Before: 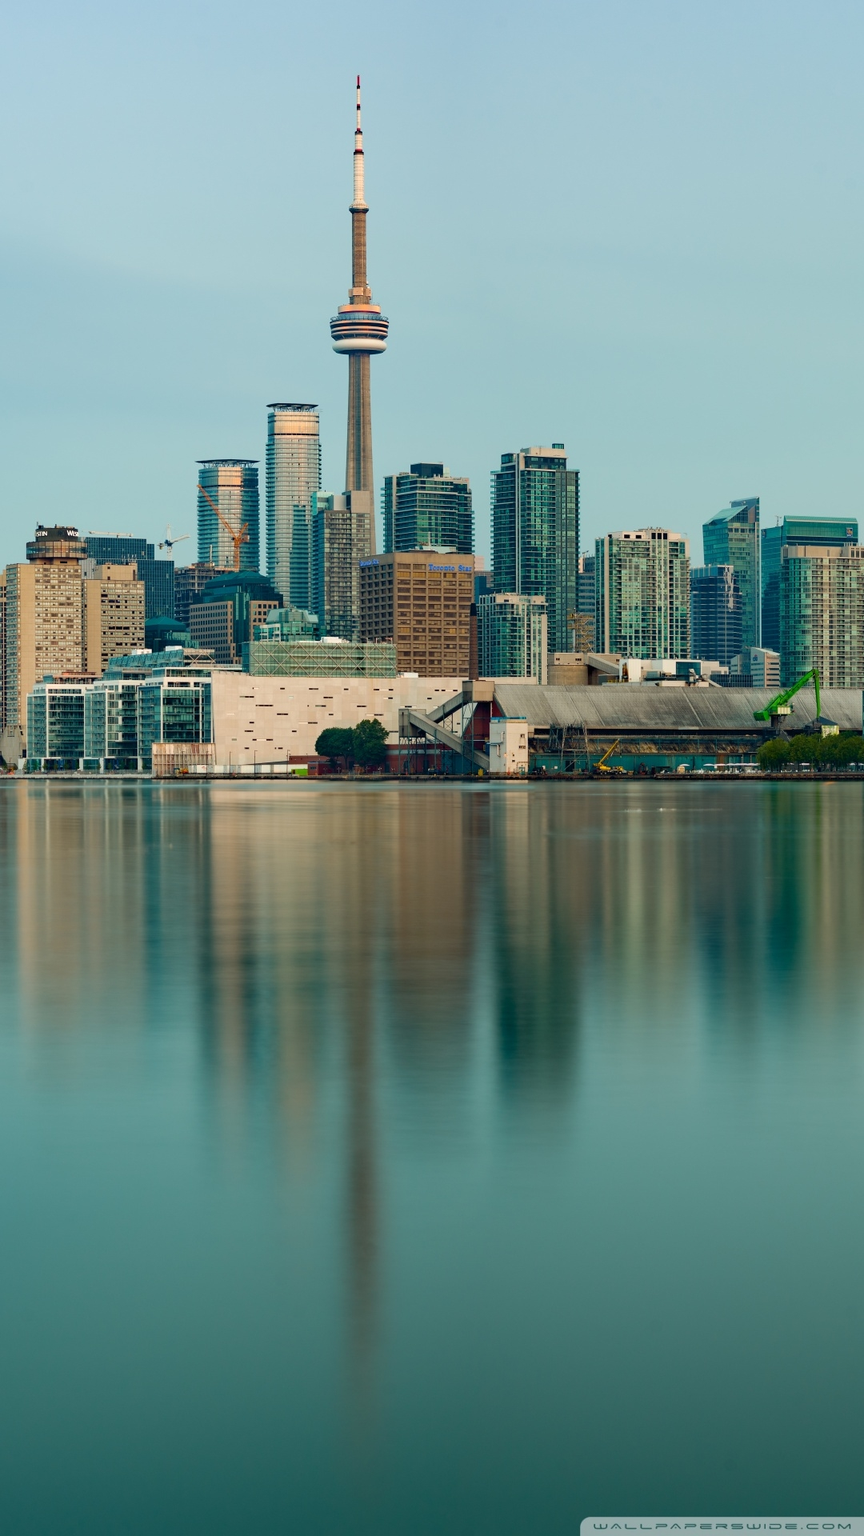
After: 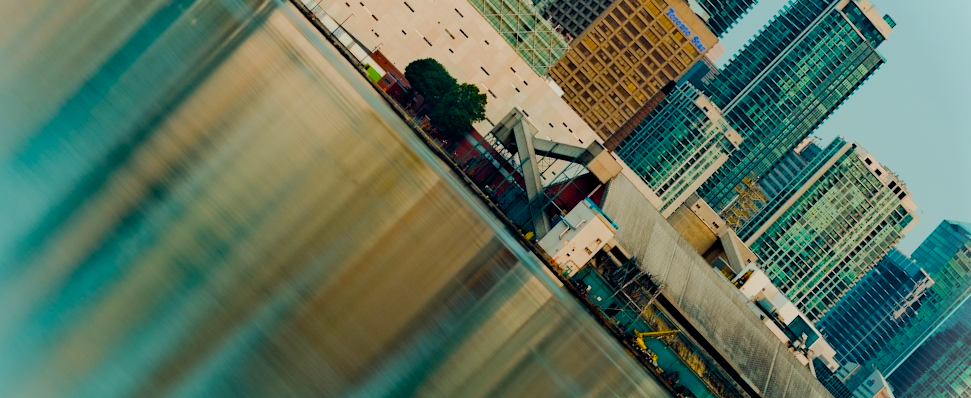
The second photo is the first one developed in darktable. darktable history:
color balance rgb: power › hue 208.64°, perceptual saturation grading › global saturation -0.137%, perceptual saturation grading › mid-tones 6.44%, perceptual saturation grading › shadows 72.284%, perceptual brilliance grading › highlights 8.676%, perceptual brilliance grading › mid-tones 3.7%, perceptual brilliance grading › shadows 1.738%, global vibrance 26.805%, contrast 5.886%
vignetting: fall-off start 97.14%, brightness 0.316, saturation -0.003, width/height ratio 1.184
filmic rgb: black relative exposure -6.93 EV, white relative exposure 5.63 EV, hardness 2.85
crop and rotate: angle -45.89°, top 16.067%, right 1.009%, bottom 11.696%
